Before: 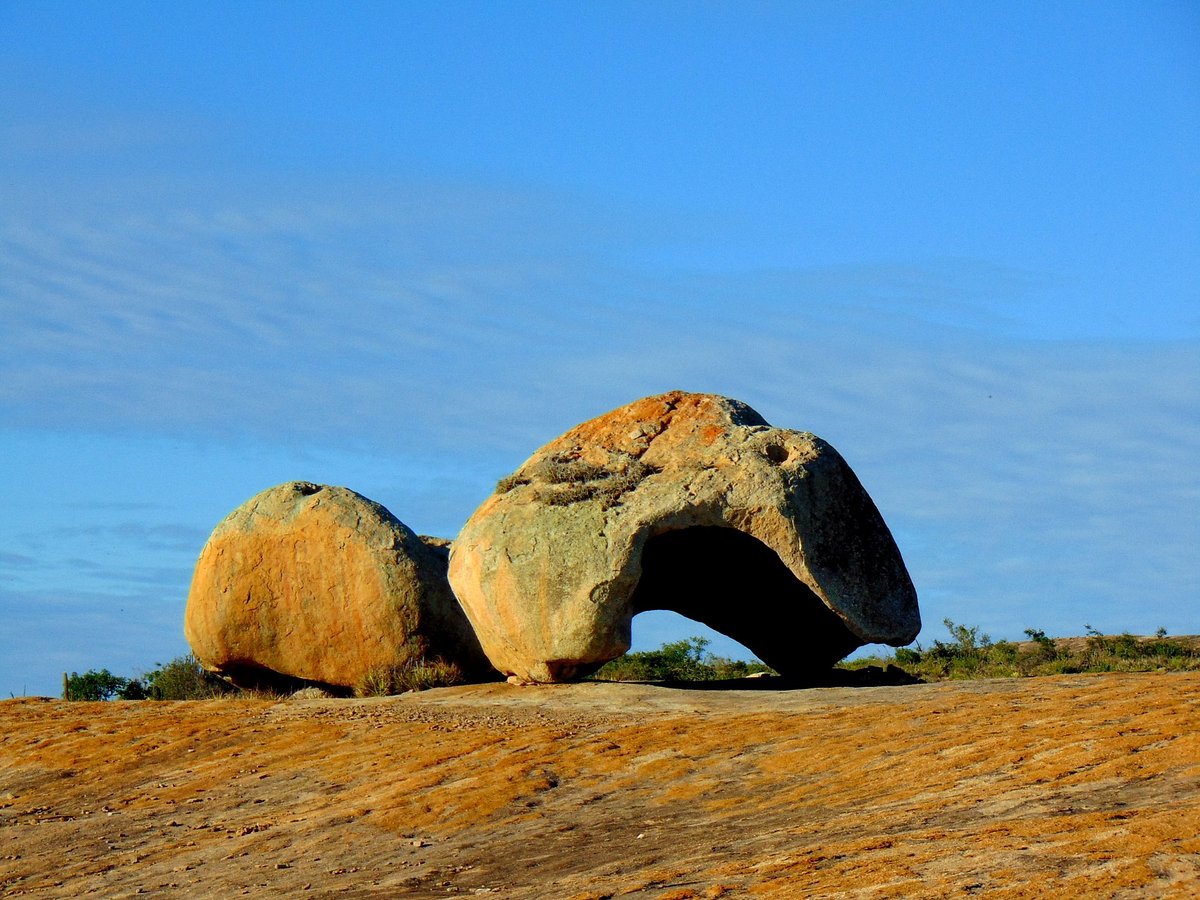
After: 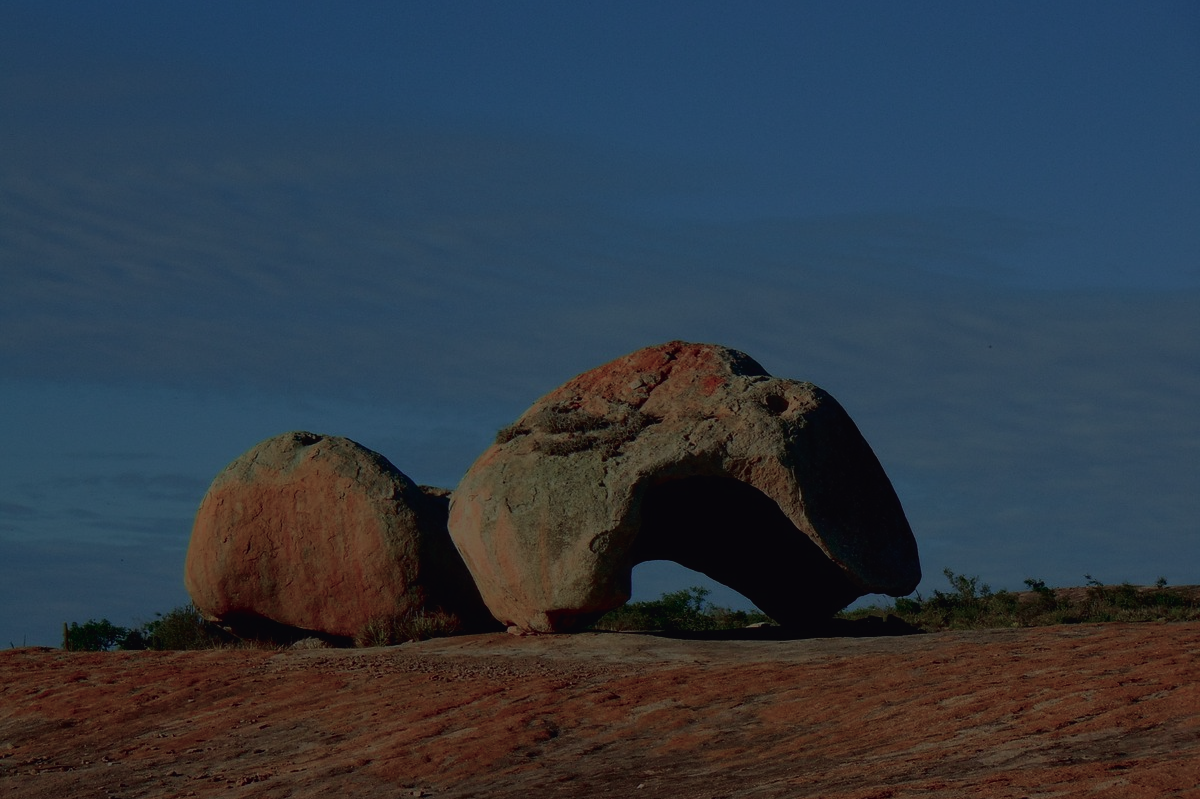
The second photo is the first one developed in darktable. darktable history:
color balance rgb: perceptual brilliance grading › global brilliance -48.39%
exposure: black level correction -0.025, exposure -0.117 EV, compensate highlight preservation false
crop and rotate: top 5.609%, bottom 5.609%
tone curve: curves: ch0 [(0, 0) (0.106, 0.041) (0.256, 0.197) (0.37, 0.336) (0.513, 0.481) (0.667, 0.629) (1, 1)]; ch1 [(0, 0) (0.502, 0.505) (0.553, 0.577) (1, 1)]; ch2 [(0, 0) (0.5, 0.495) (0.56, 0.544) (1, 1)], color space Lab, independent channels, preserve colors none
contrast brightness saturation: contrast 0.03, brightness -0.04
